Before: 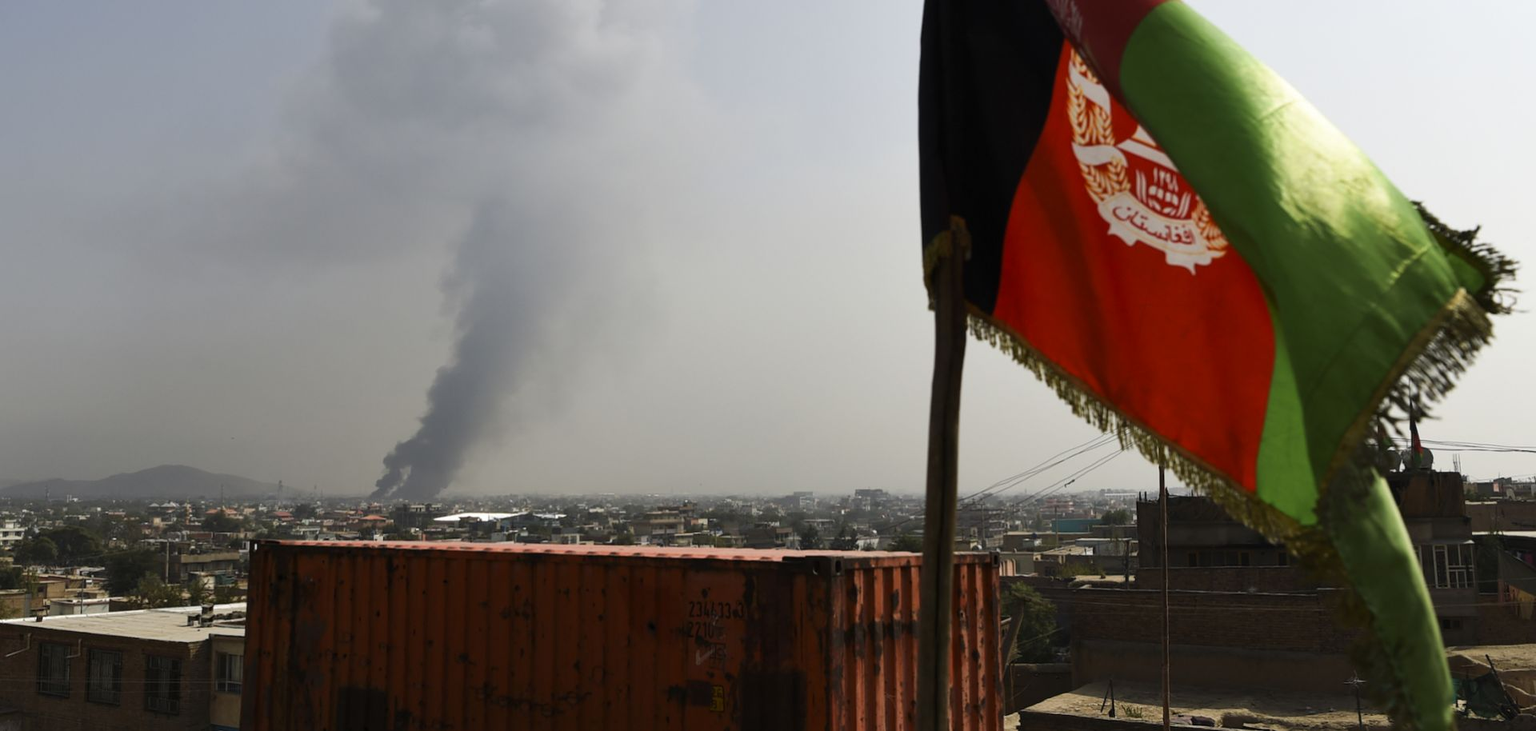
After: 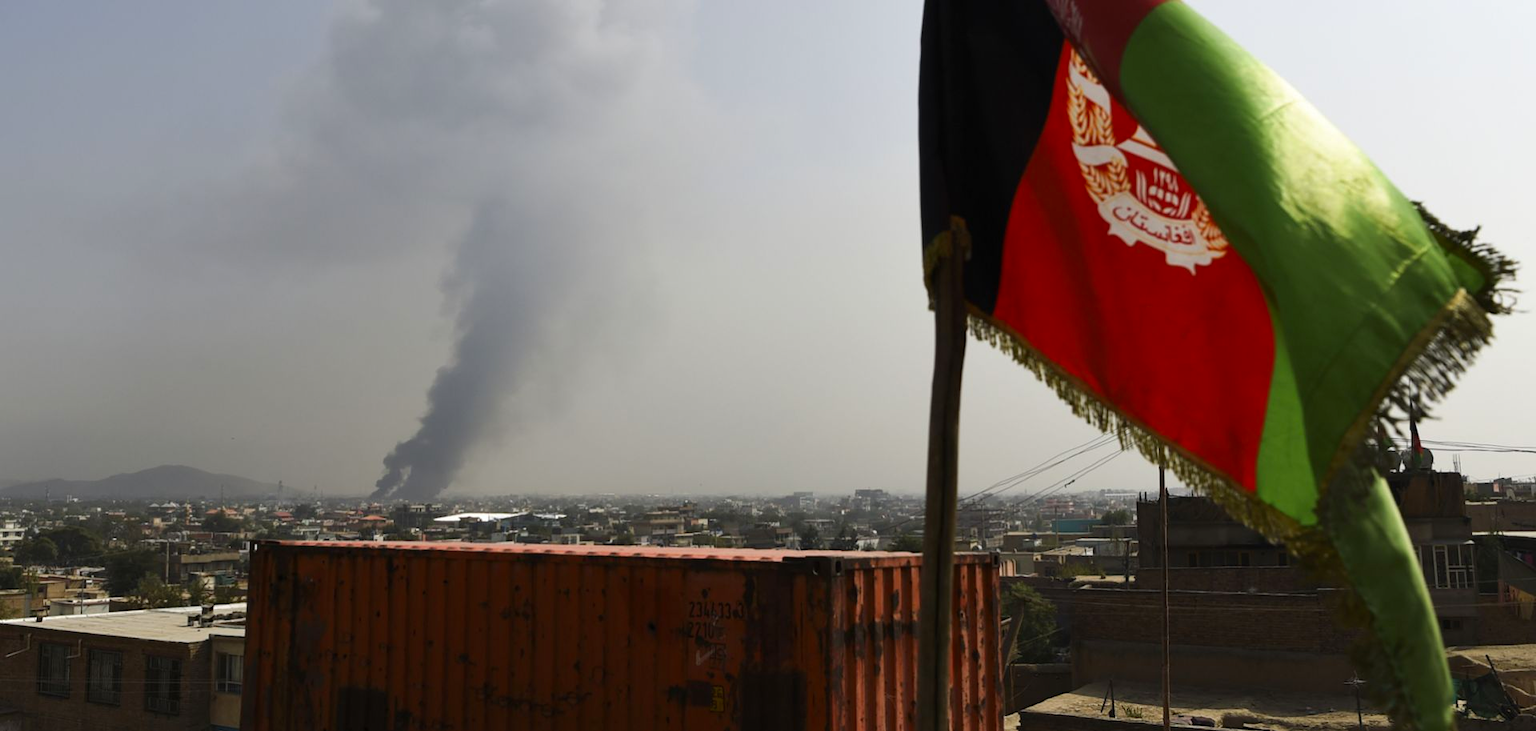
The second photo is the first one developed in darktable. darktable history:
contrast brightness saturation: saturation 0.123
